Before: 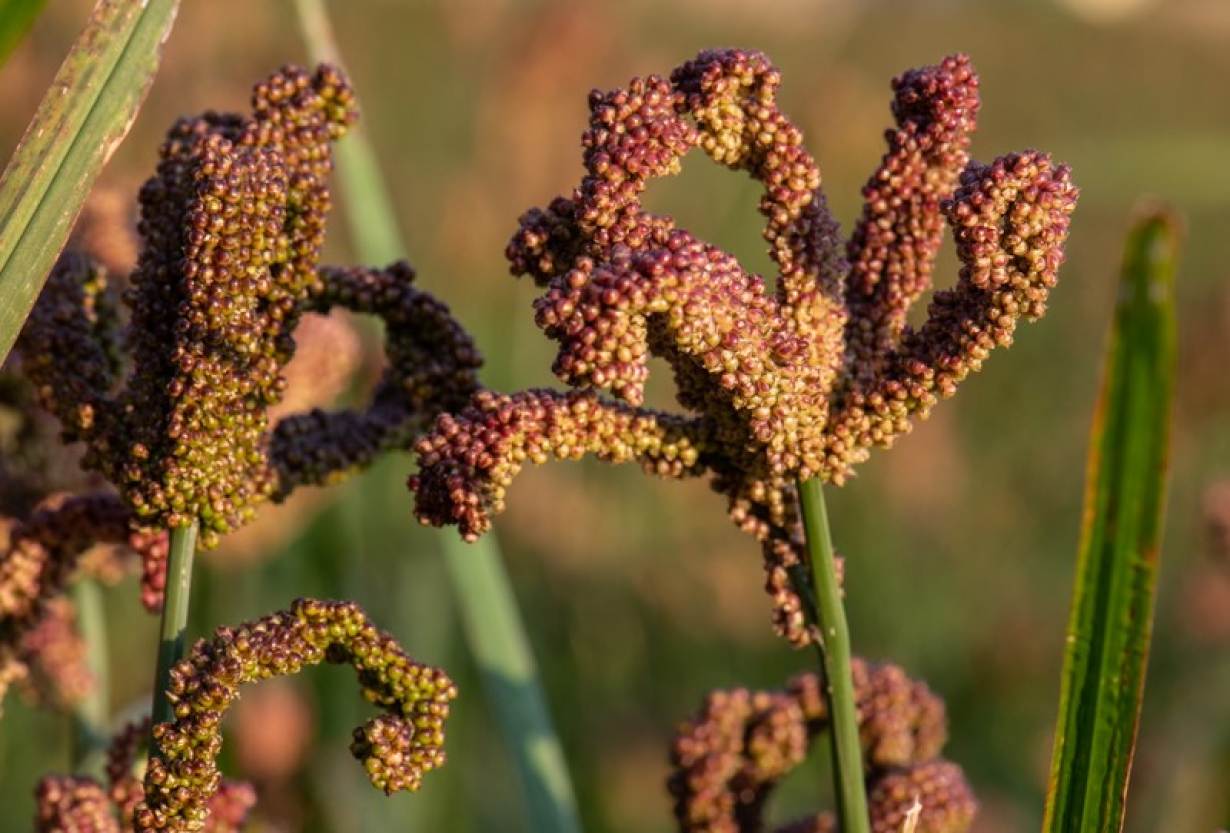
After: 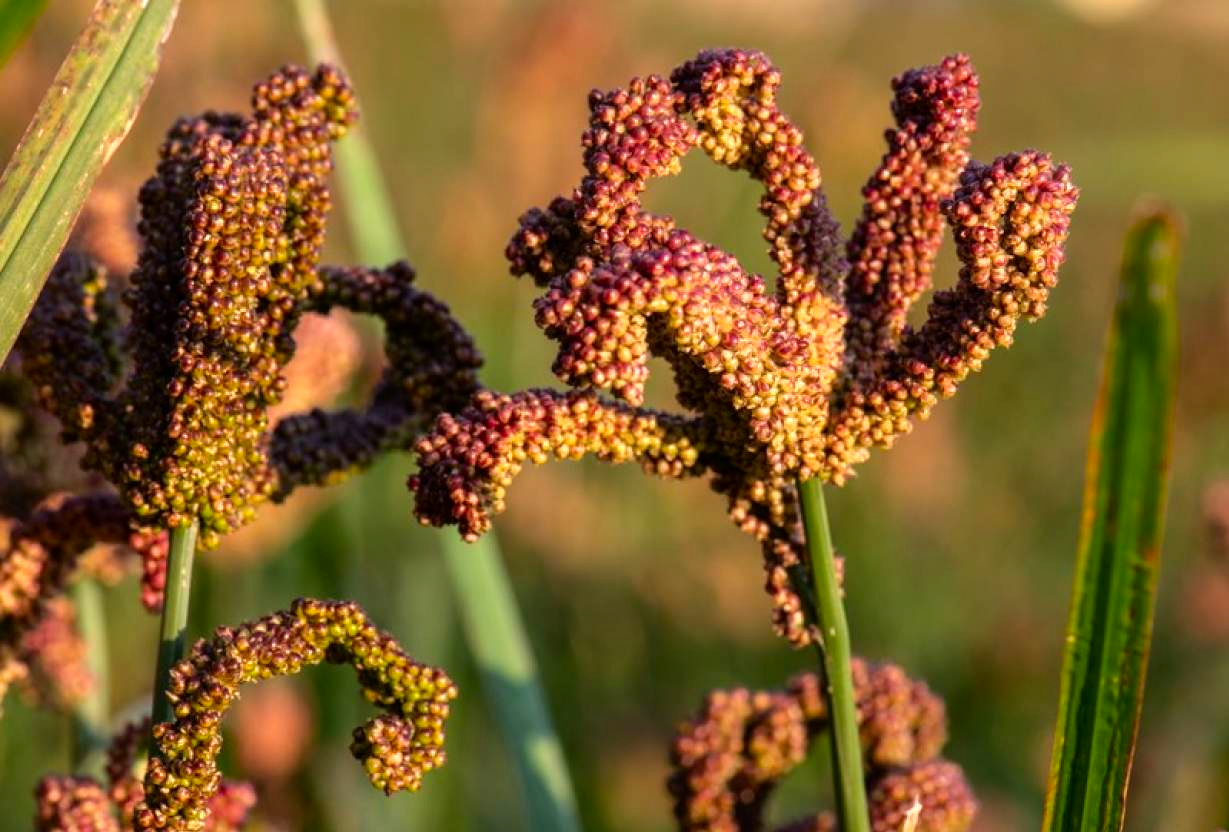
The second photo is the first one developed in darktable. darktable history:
tone equalizer: -8 EV -0.401 EV, -7 EV -0.392 EV, -6 EV -0.34 EV, -5 EV -0.221 EV, -3 EV 0.211 EV, -2 EV 0.345 EV, -1 EV 0.364 EV, +0 EV 0.446 EV
contrast brightness saturation: contrast 0.085, saturation 0.203
